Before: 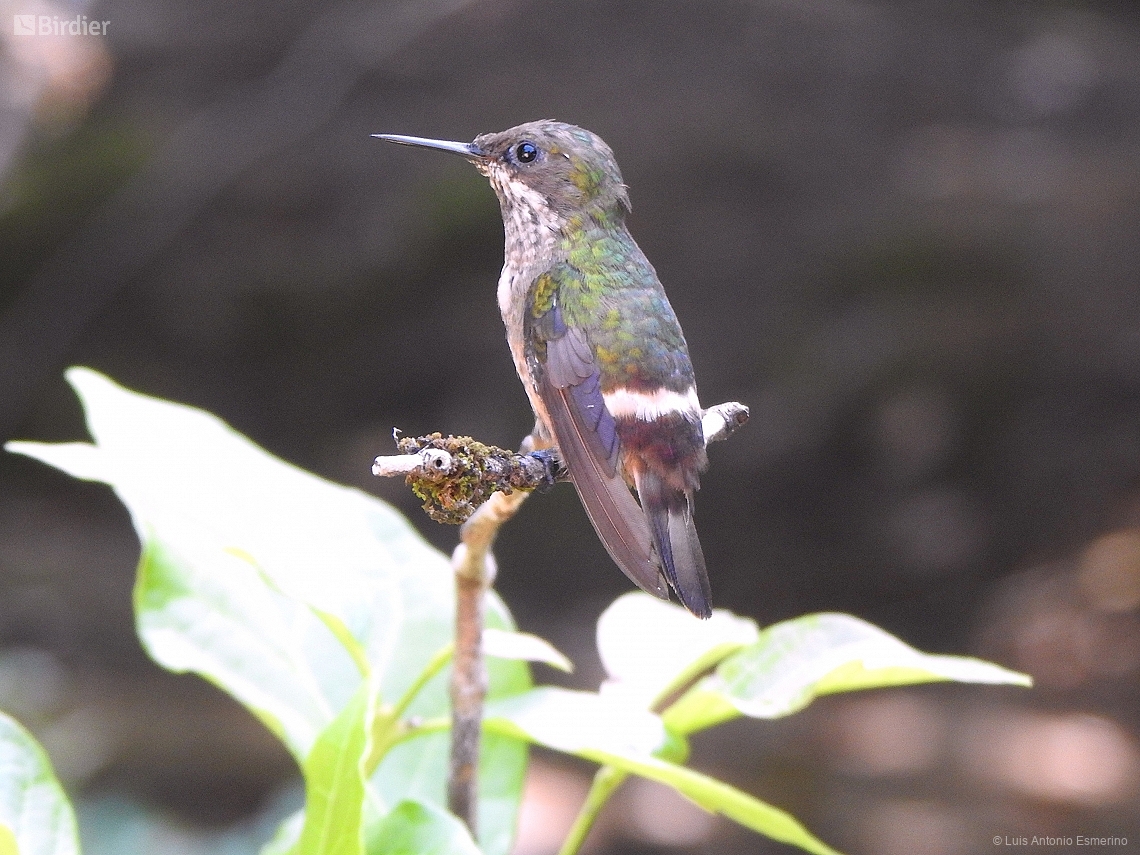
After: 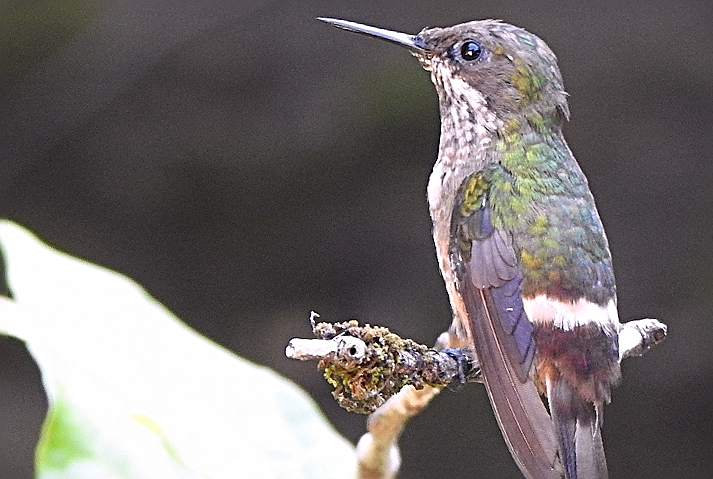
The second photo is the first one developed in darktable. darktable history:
sharpen: radius 3.068, amount 0.764
crop and rotate: angle -5.6°, left 1.993%, top 6.851%, right 27.571%, bottom 30.066%
